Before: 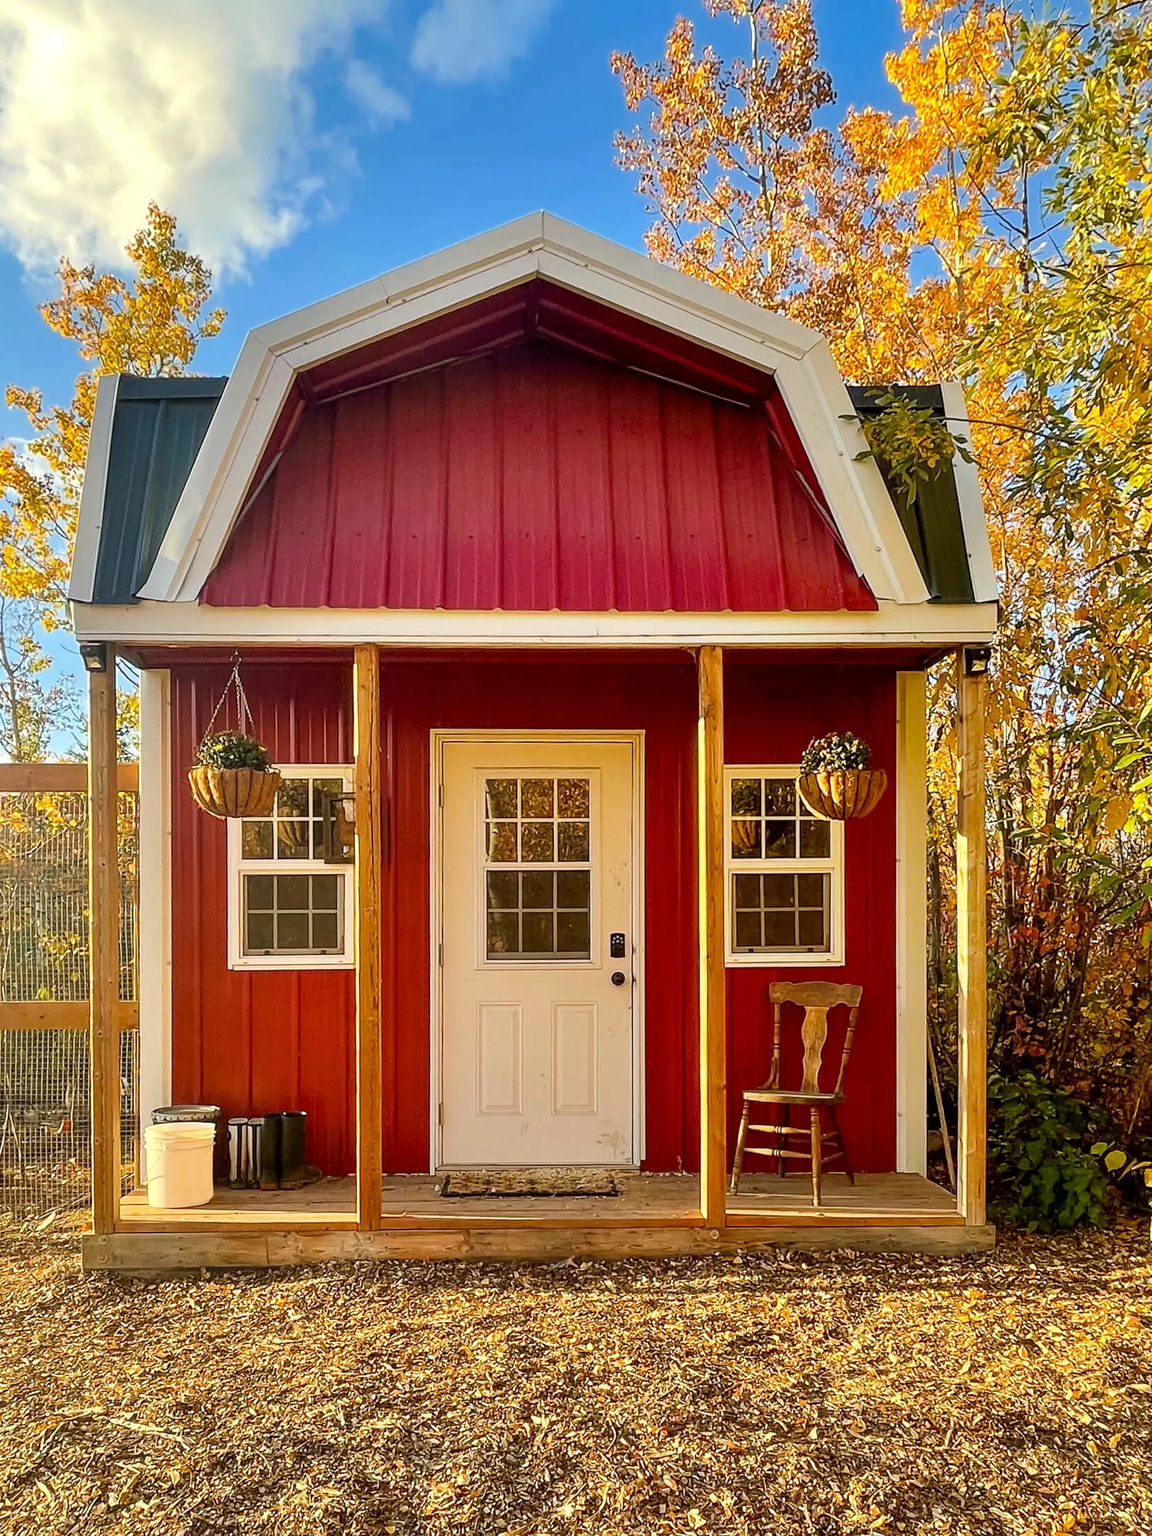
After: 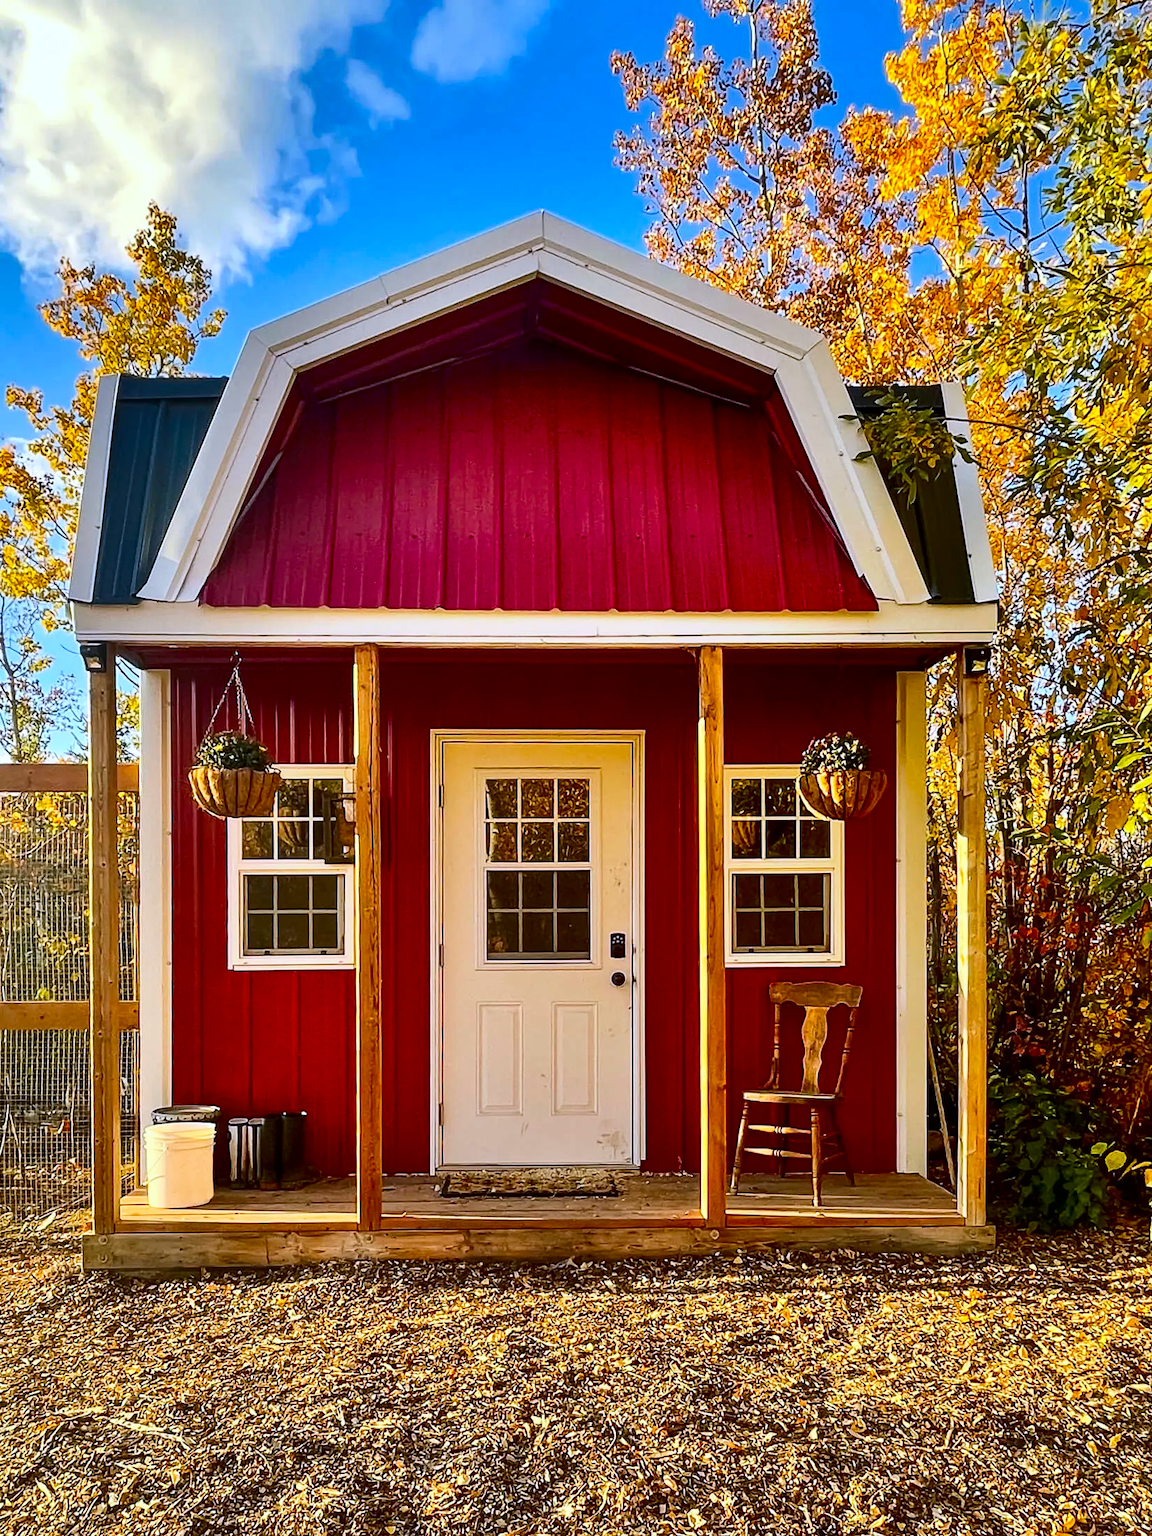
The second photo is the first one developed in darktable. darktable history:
color zones: curves: ch2 [(0, 0.5) (0.143, 0.5) (0.286, 0.489) (0.415, 0.421) (0.571, 0.5) (0.714, 0.5) (0.857, 0.5) (1, 0.5)]
white balance: red 0.967, blue 1.119, emerald 0.756
shadows and highlights: soften with gaussian
contrast brightness saturation: contrast 0.21, brightness -0.11, saturation 0.21
